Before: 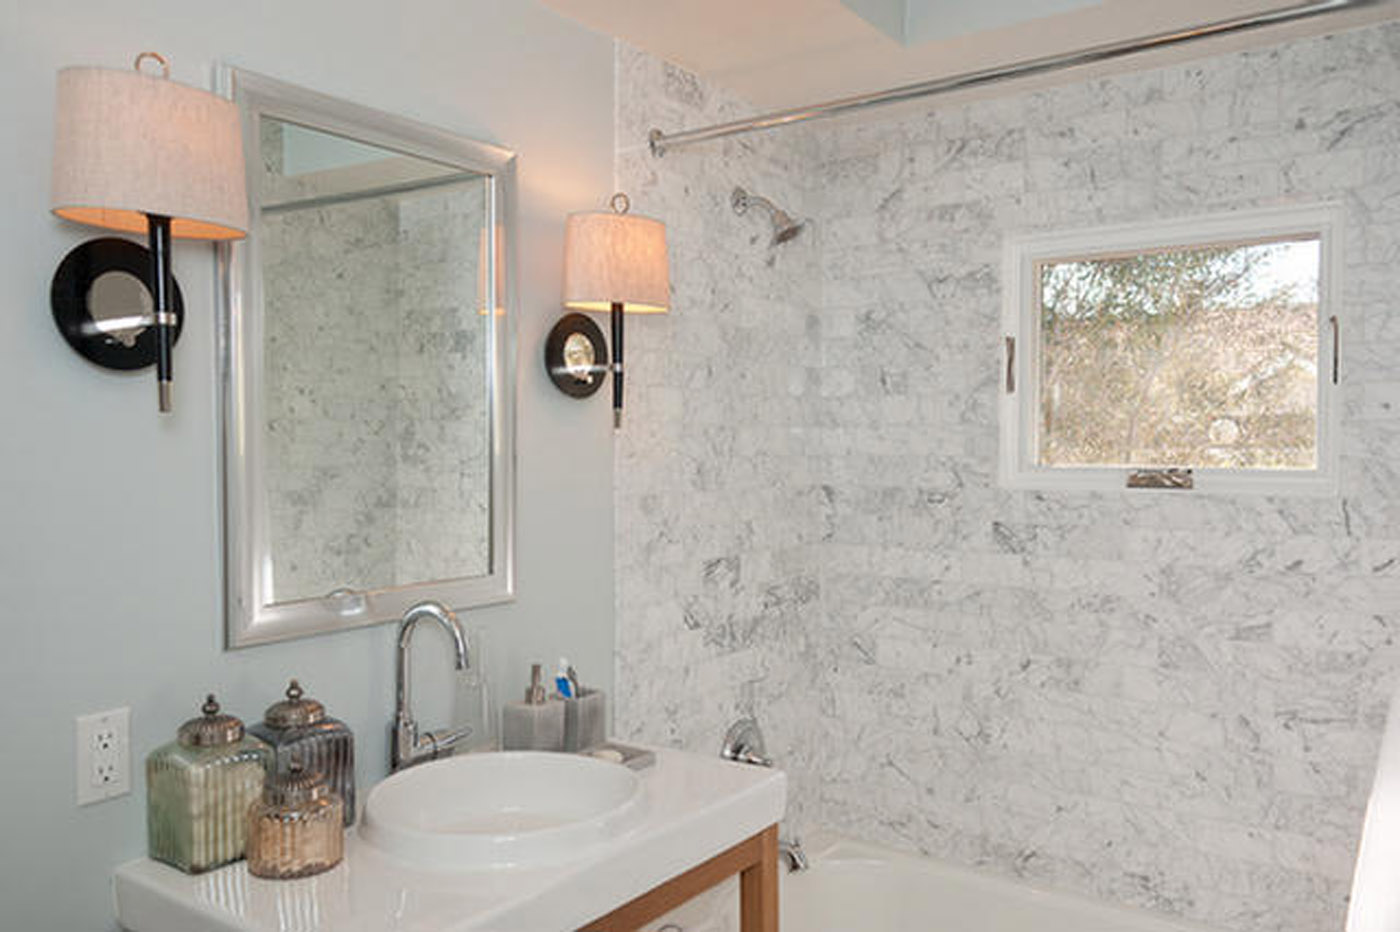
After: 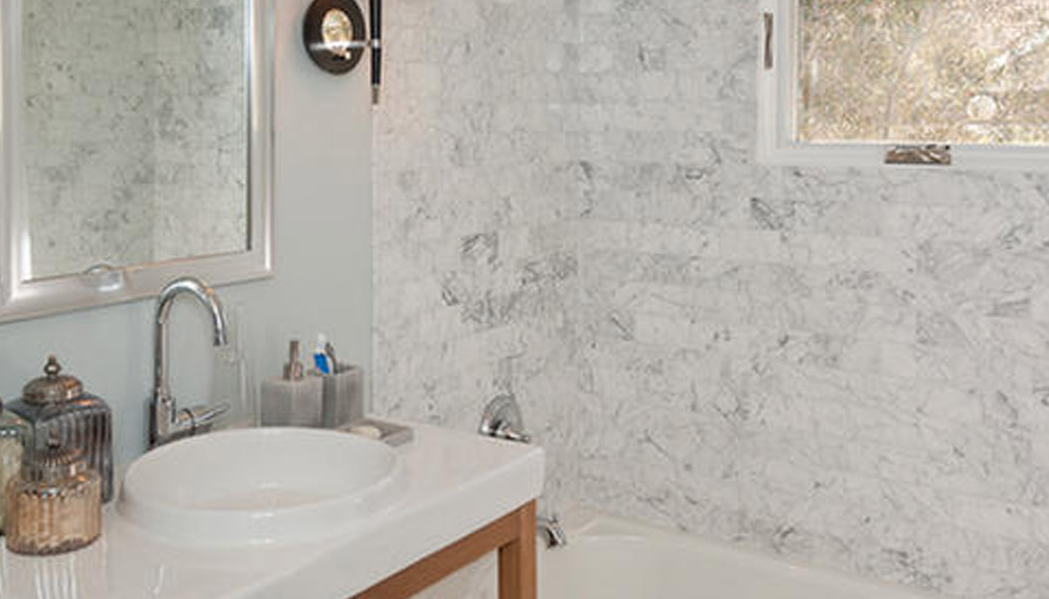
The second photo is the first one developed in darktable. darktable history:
crop and rotate: left 17.426%, top 34.79%, right 7.591%, bottom 0.878%
